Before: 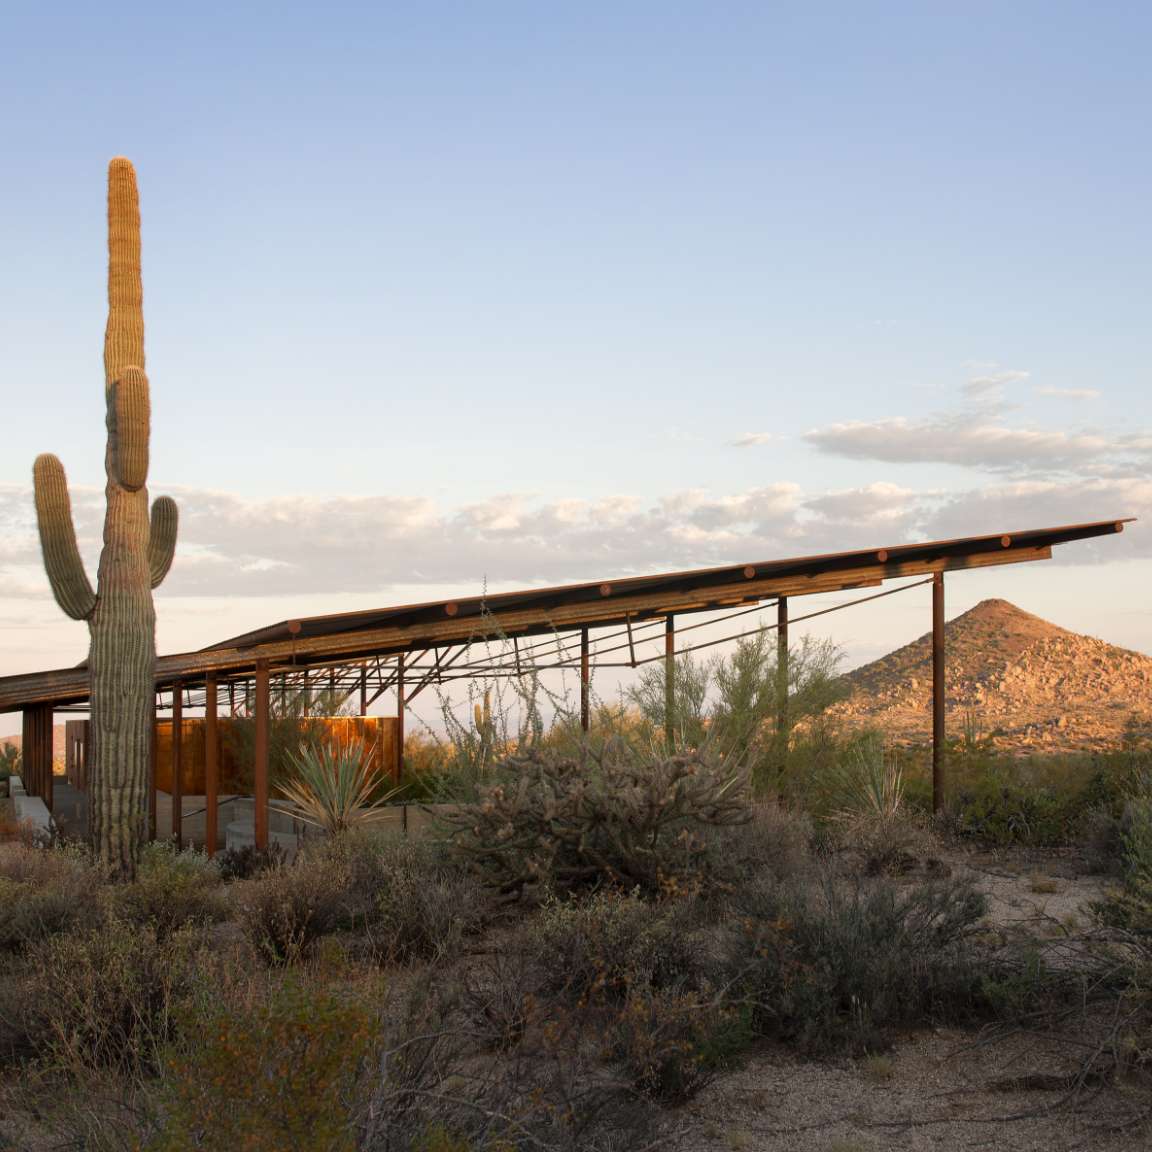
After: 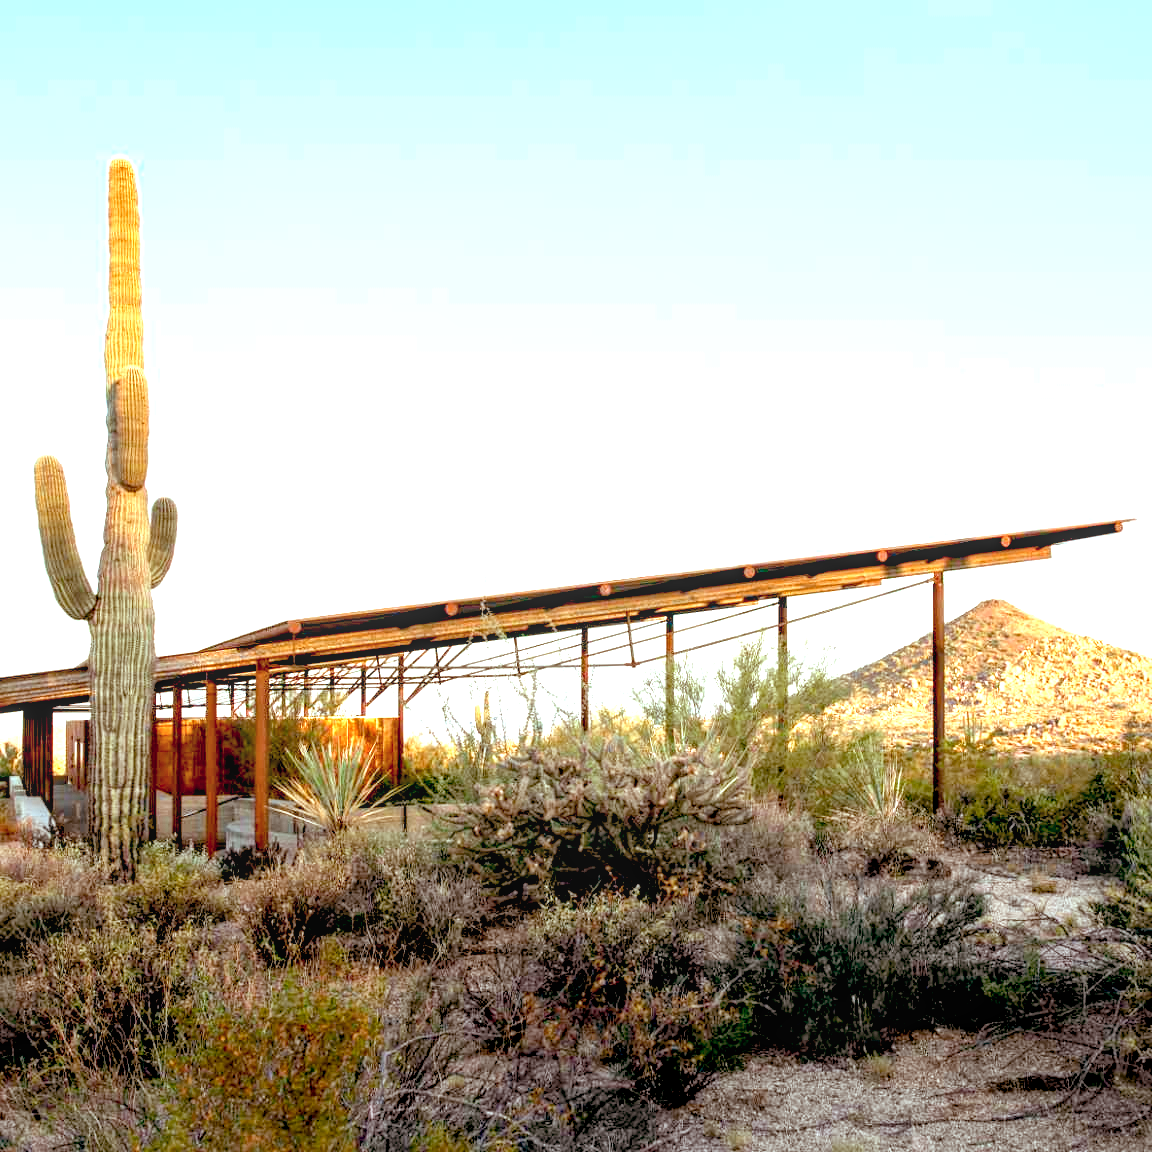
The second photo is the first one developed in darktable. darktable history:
local contrast: detail 130%
exposure: black level correction 0.016, exposure 1.774 EV, compensate highlight preservation false
color balance rgb: perceptual saturation grading › global saturation -1%
color balance: lift [1.003, 0.993, 1.001, 1.007], gamma [1.018, 1.072, 0.959, 0.928], gain [0.974, 0.873, 1.031, 1.127]
